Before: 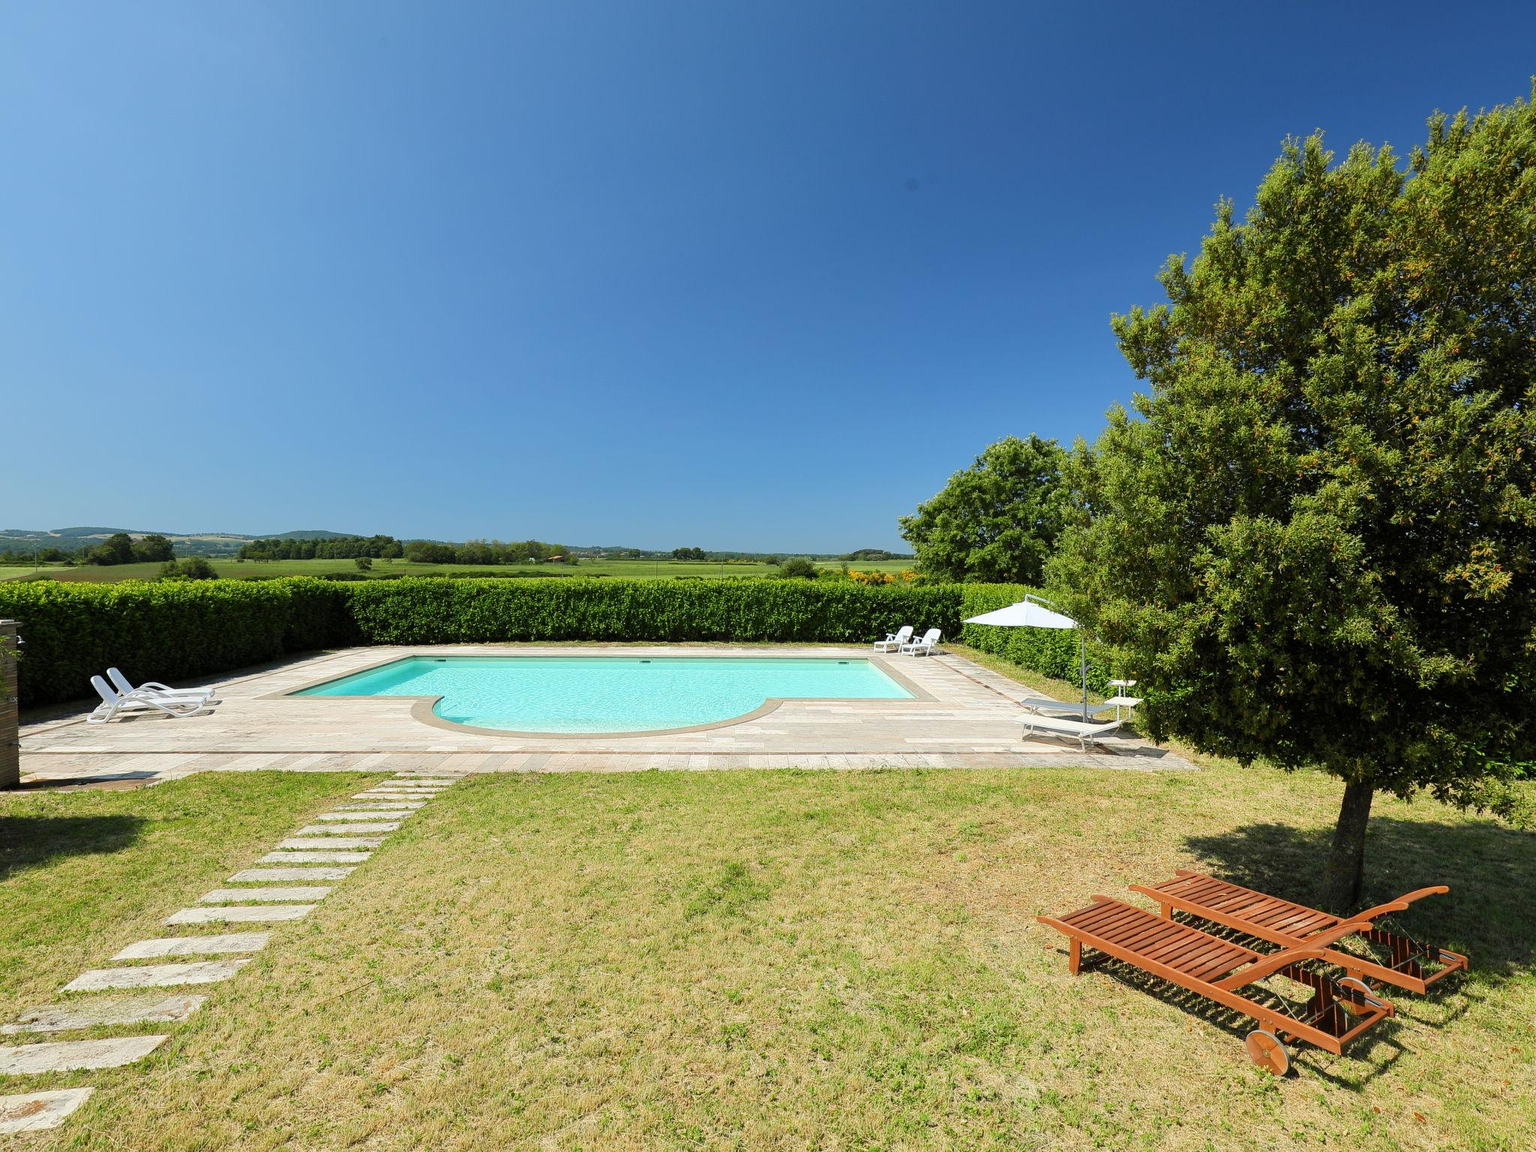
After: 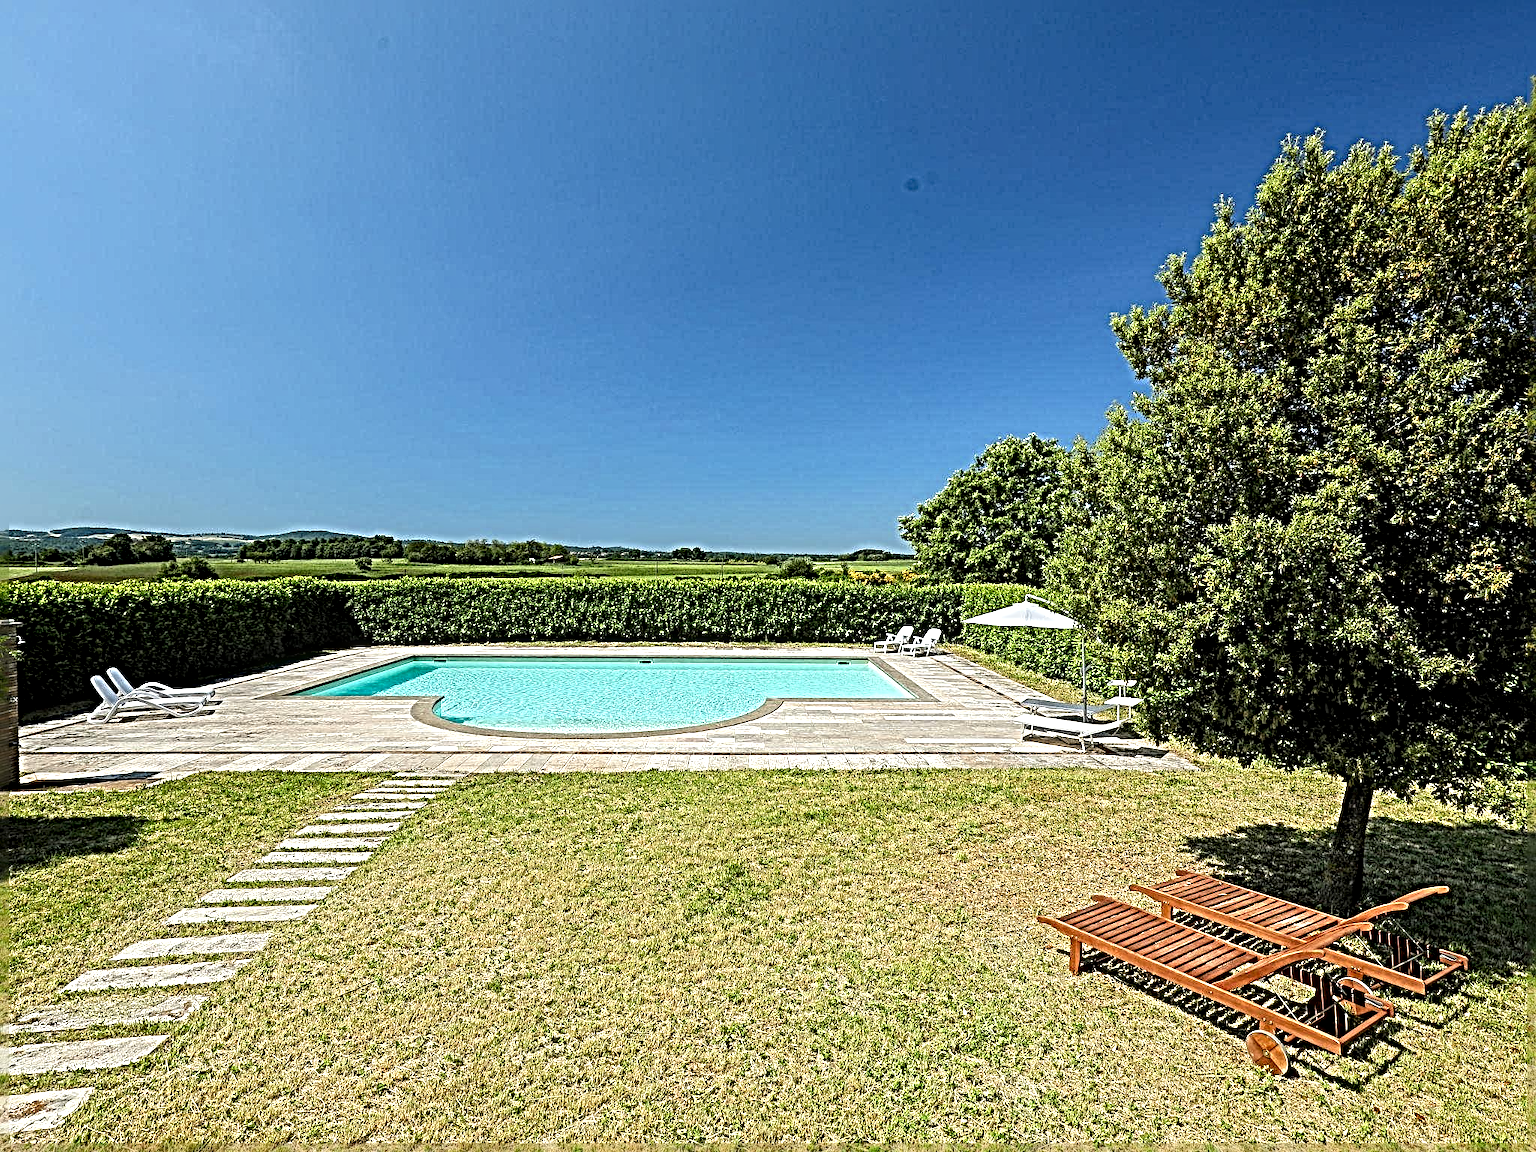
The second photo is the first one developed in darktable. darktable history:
sharpen: radius 6.258, amount 1.79, threshold 0.078
local contrast: detail 161%
contrast brightness saturation: contrast 0.038, saturation 0.066
